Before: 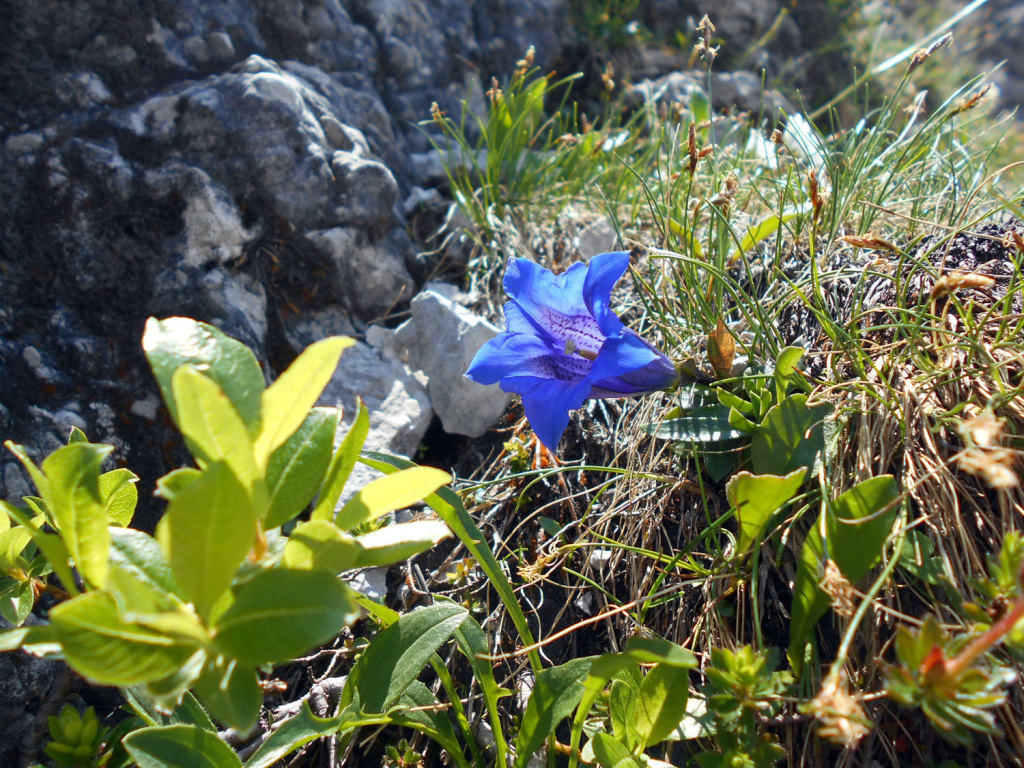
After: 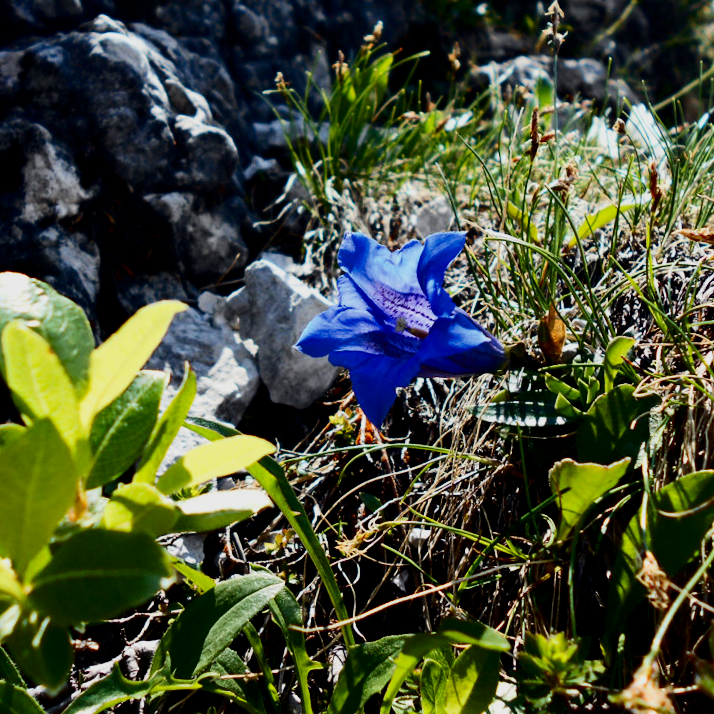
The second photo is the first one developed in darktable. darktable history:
crop and rotate: angle -3.27°, left 14.277%, top 0.028%, right 10.766%, bottom 0.028%
contrast brightness saturation: contrast 0.24, brightness -0.24, saturation 0.14
filmic rgb: black relative exposure -5 EV, hardness 2.88, contrast 1.3, highlights saturation mix -30%
